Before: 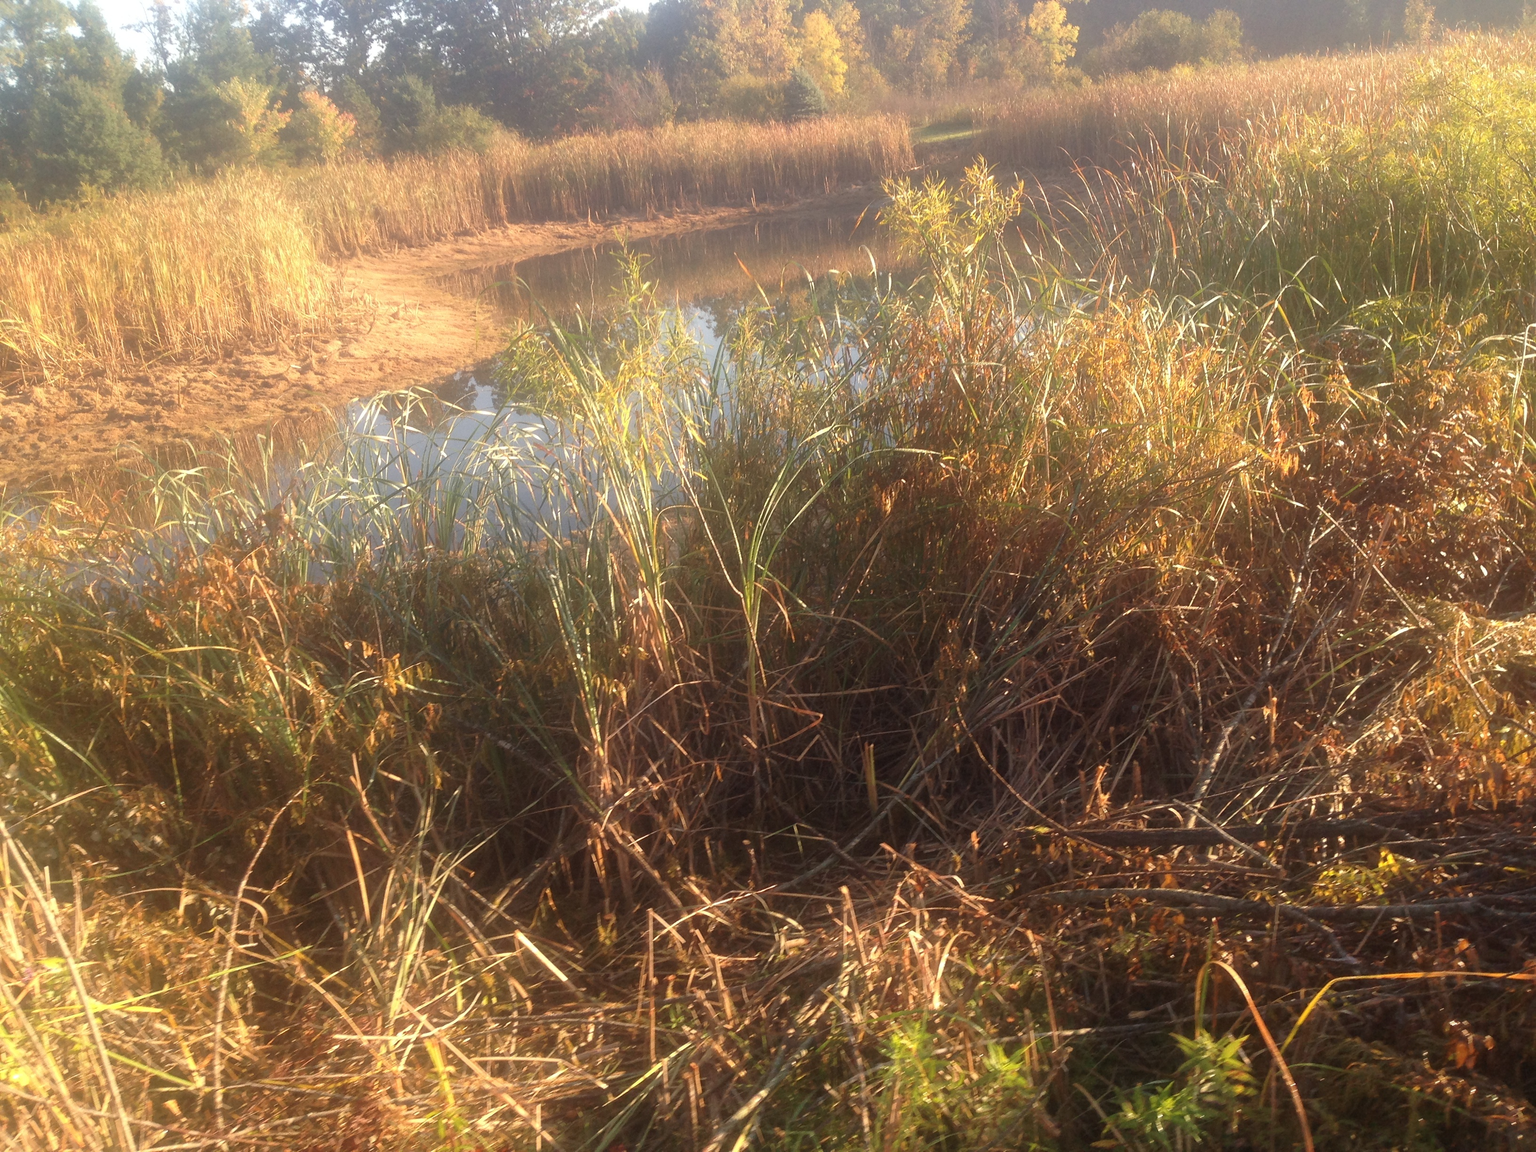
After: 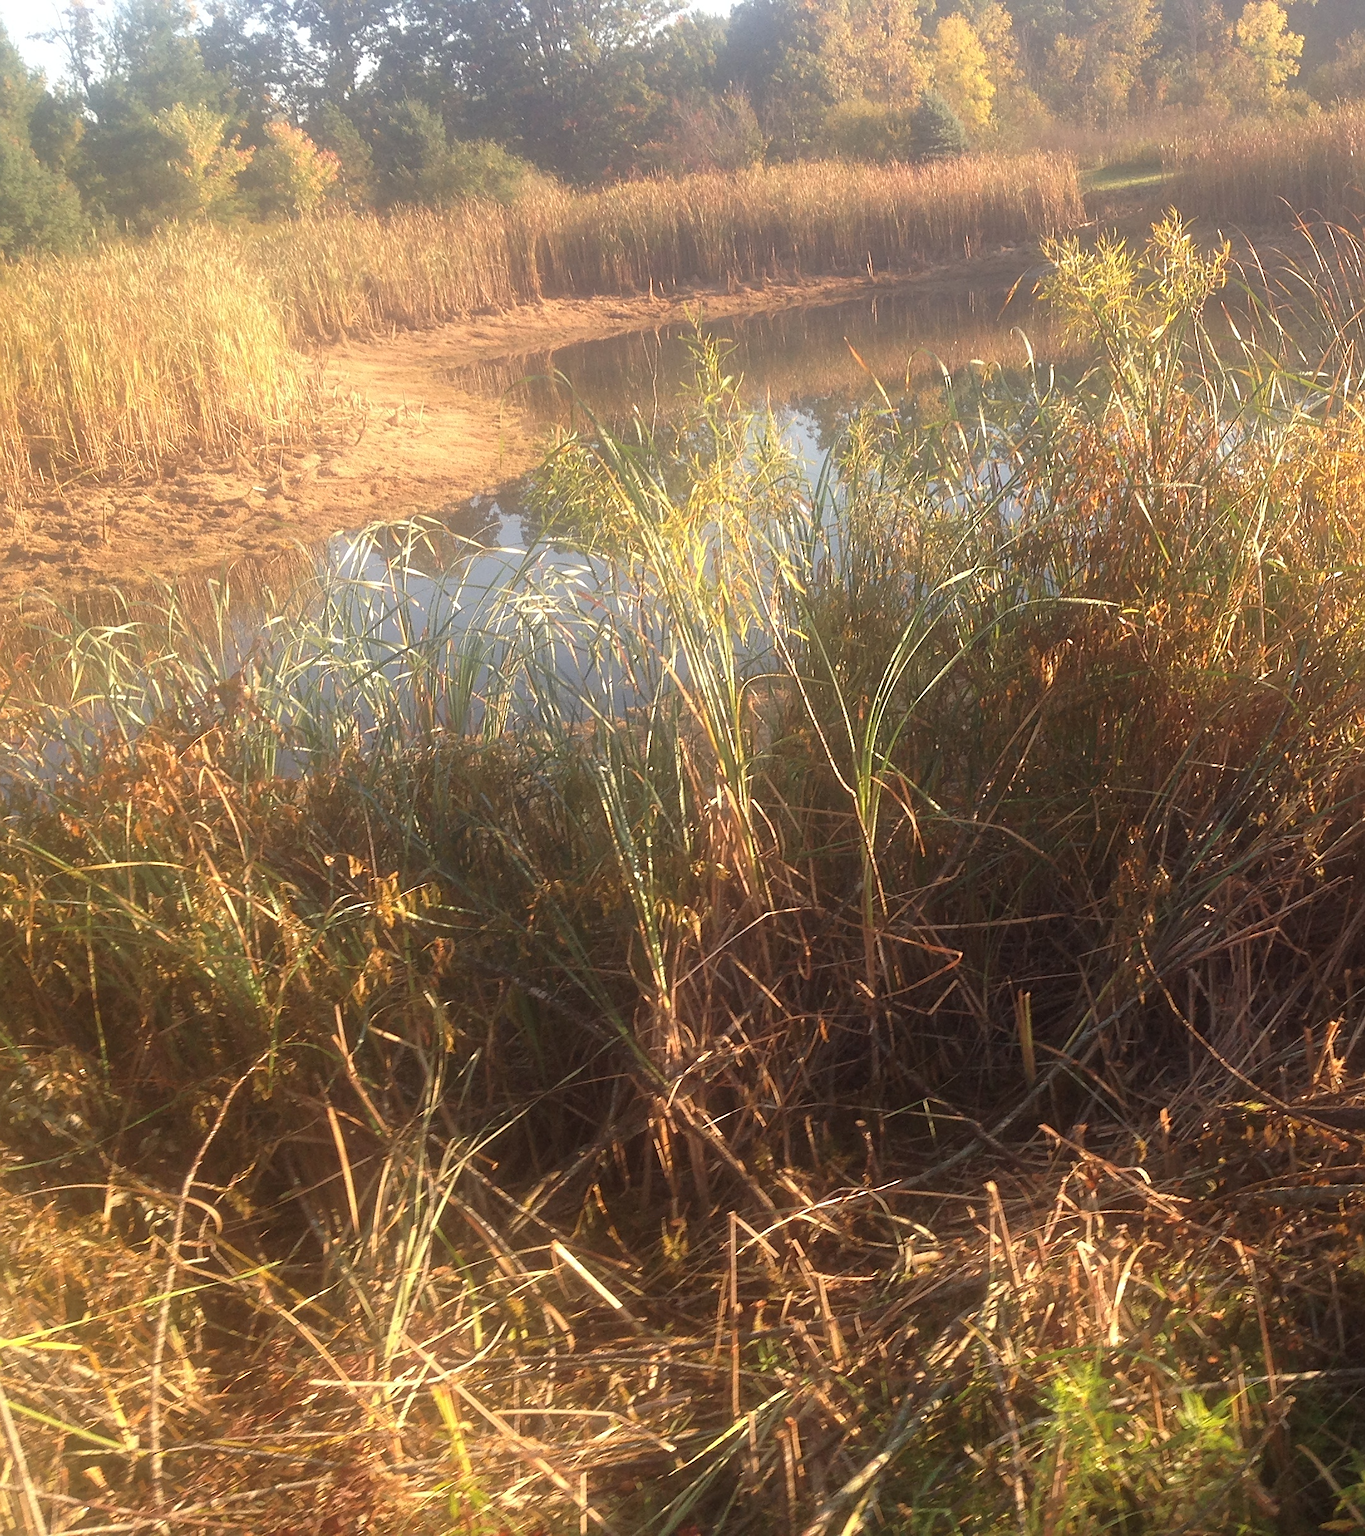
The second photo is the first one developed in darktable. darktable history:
crop and rotate: left 6.617%, right 26.717%
sharpen: on, module defaults
